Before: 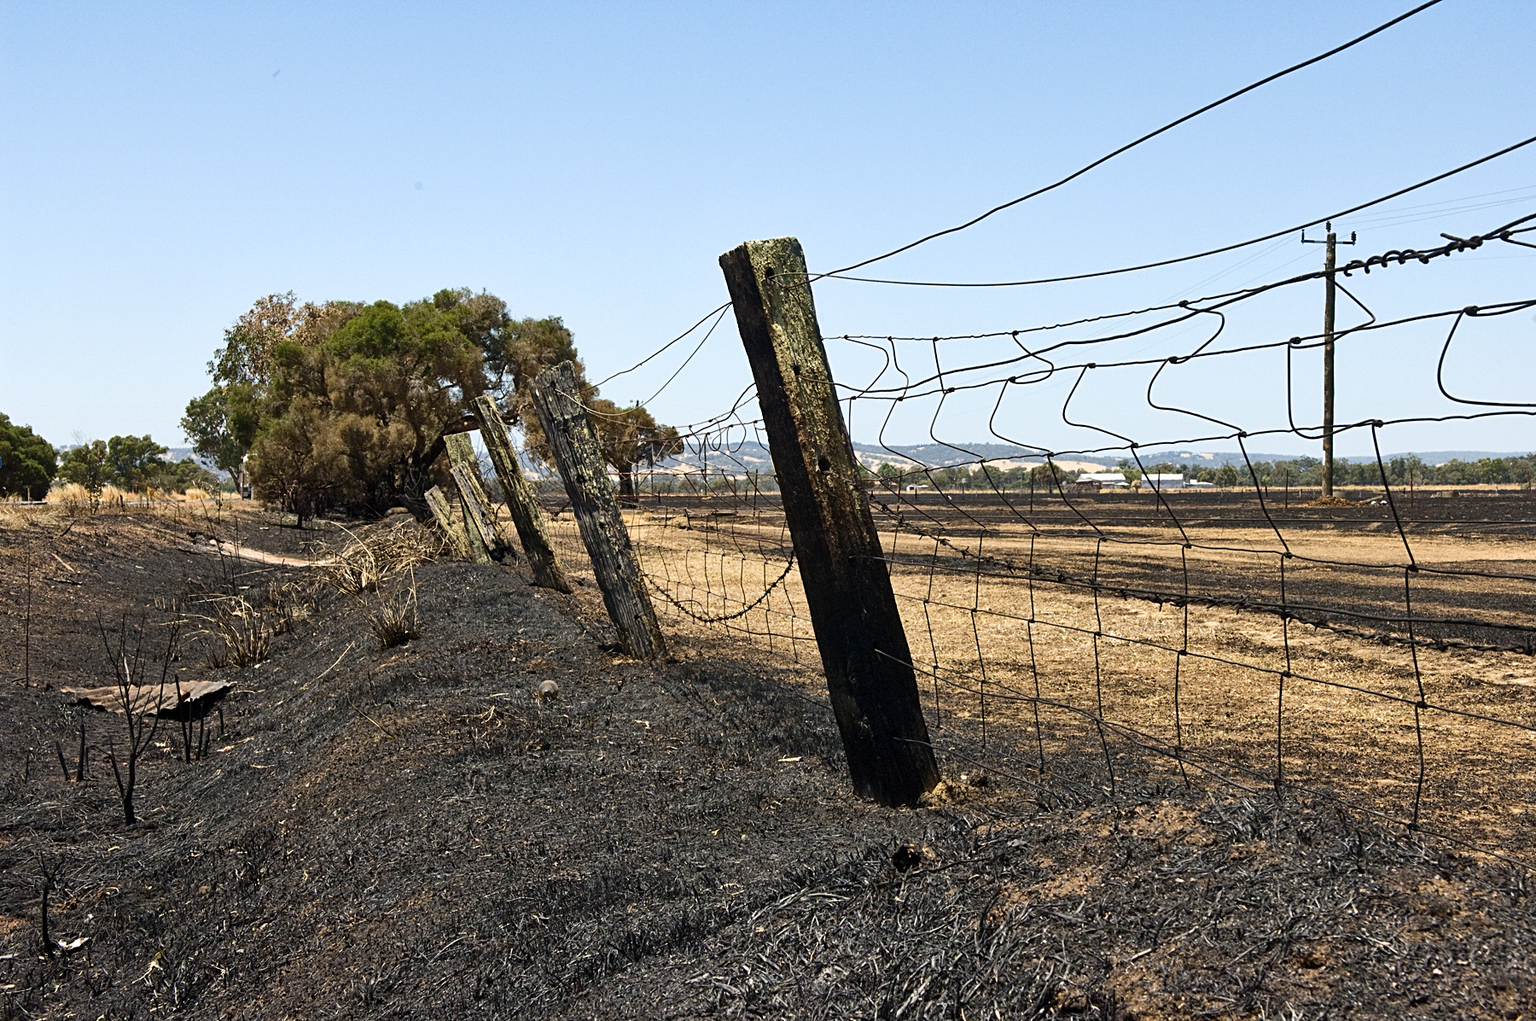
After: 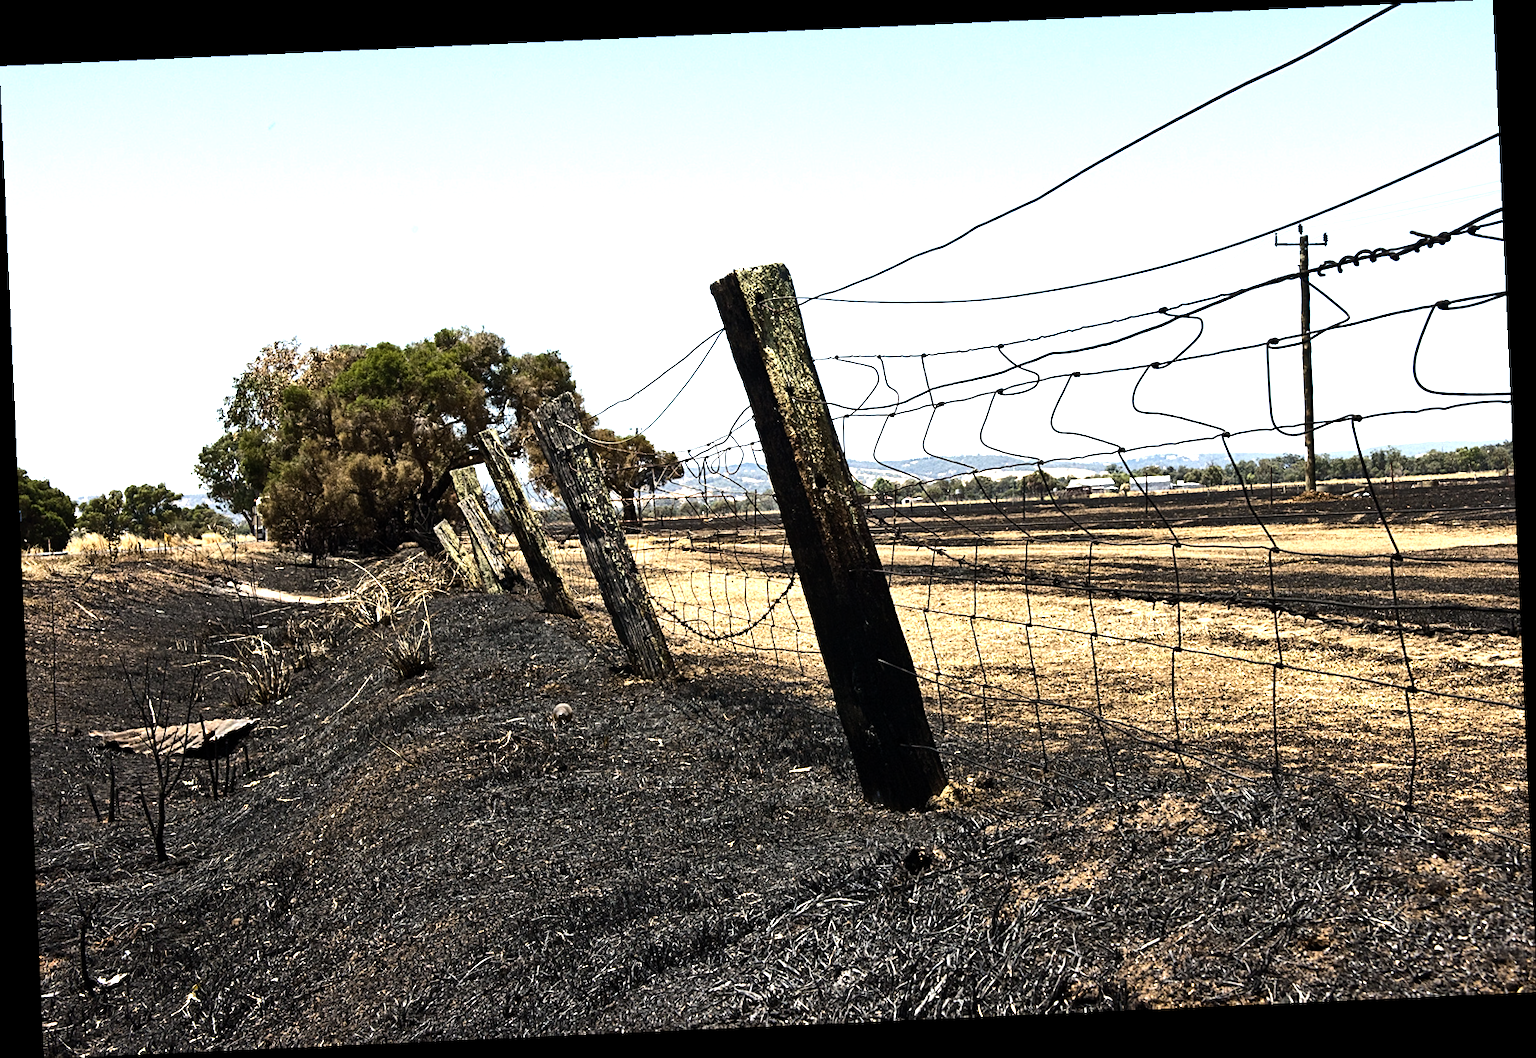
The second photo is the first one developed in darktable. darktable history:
tone equalizer: -8 EV -1.08 EV, -7 EV -1.01 EV, -6 EV -0.867 EV, -5 EV -0.578 EV, -3 EV 0.578 EV, -2 EV 0.867 EV, -1 EV 1.01 EV, +0 EV 1.08 EV, edges refinement/feathering 500, mask exposure compensation -1.57 EV, preserve details no
rotate and perspective: rotation -2.56°, automatic cropping off
